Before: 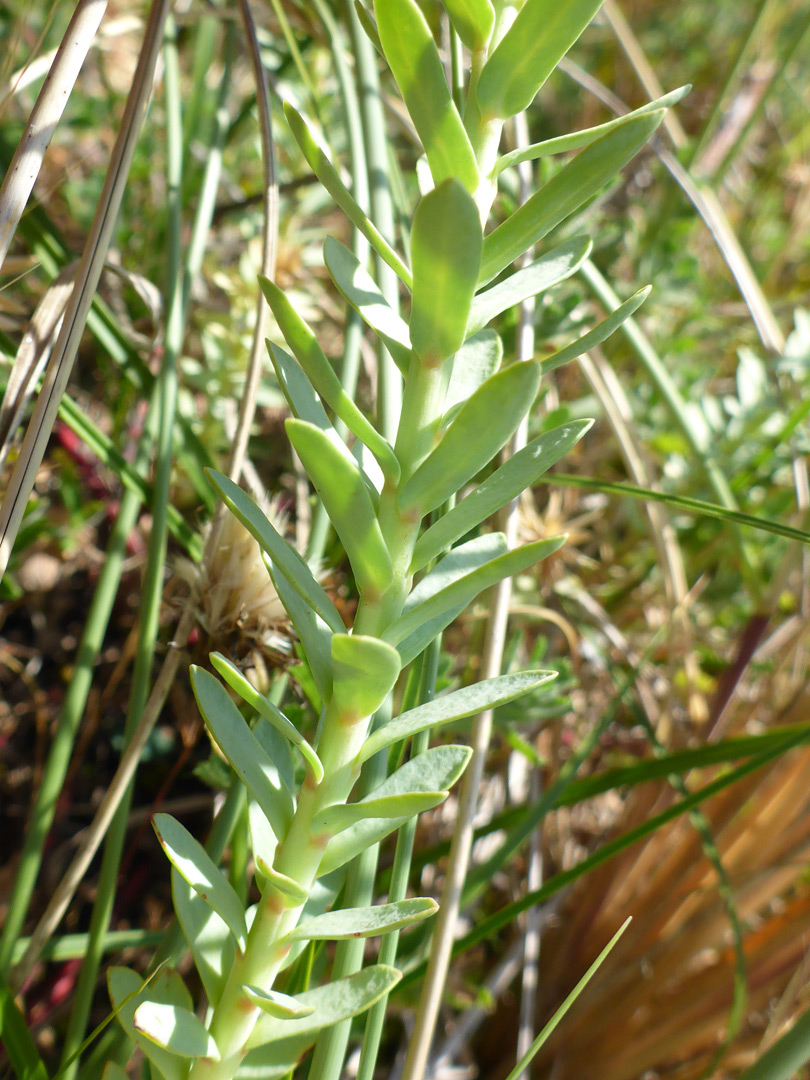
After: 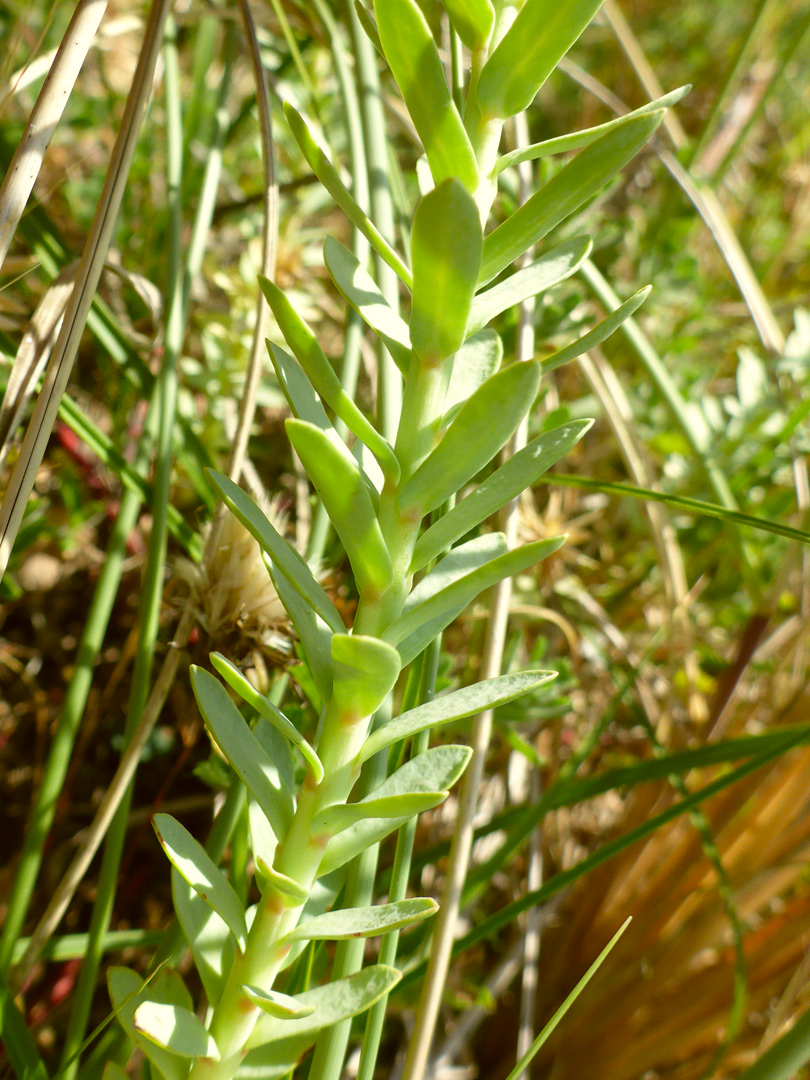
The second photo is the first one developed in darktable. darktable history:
color correction: highlights a* -1.34, highlights b* 10.33, shadows a* 0.613, shadows b* 19.06
